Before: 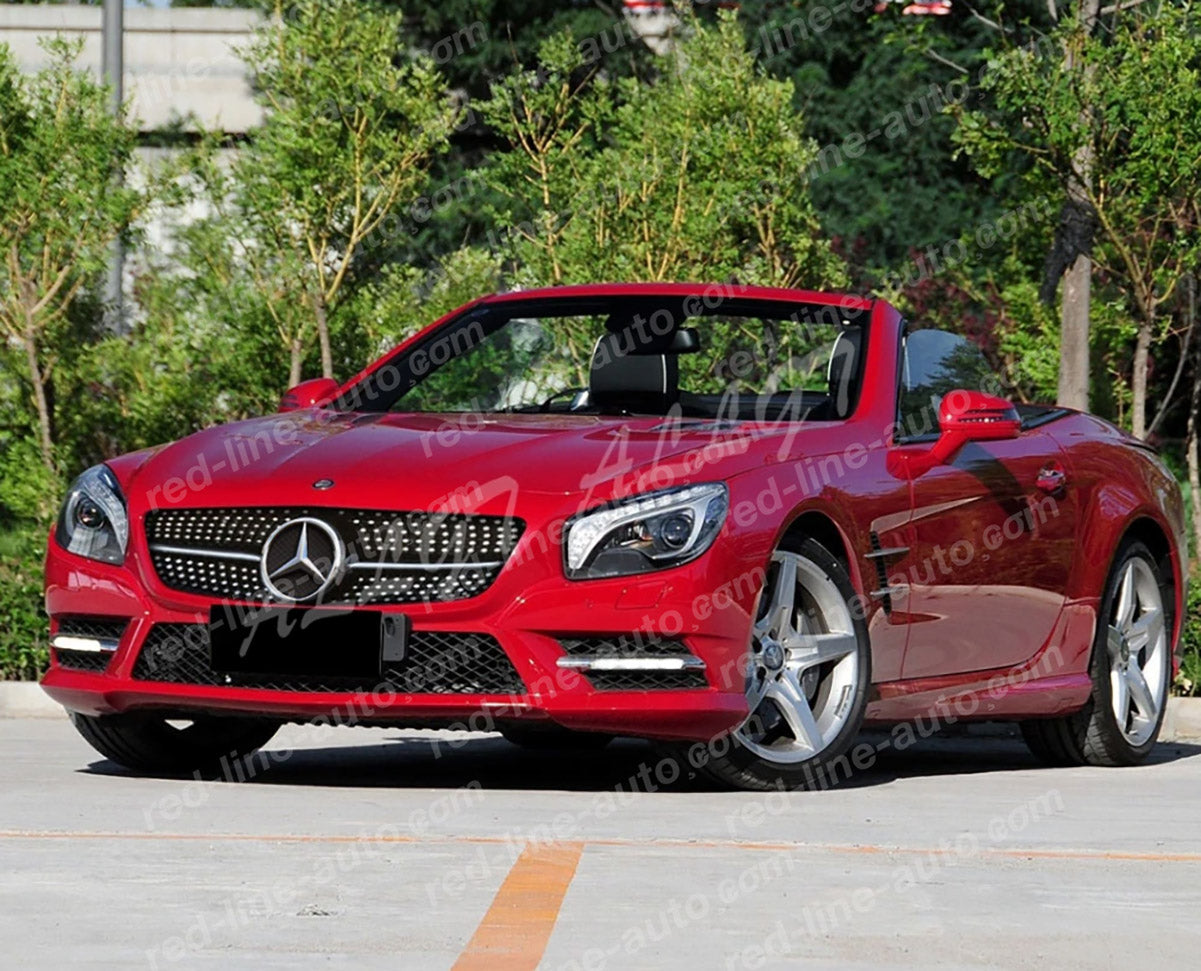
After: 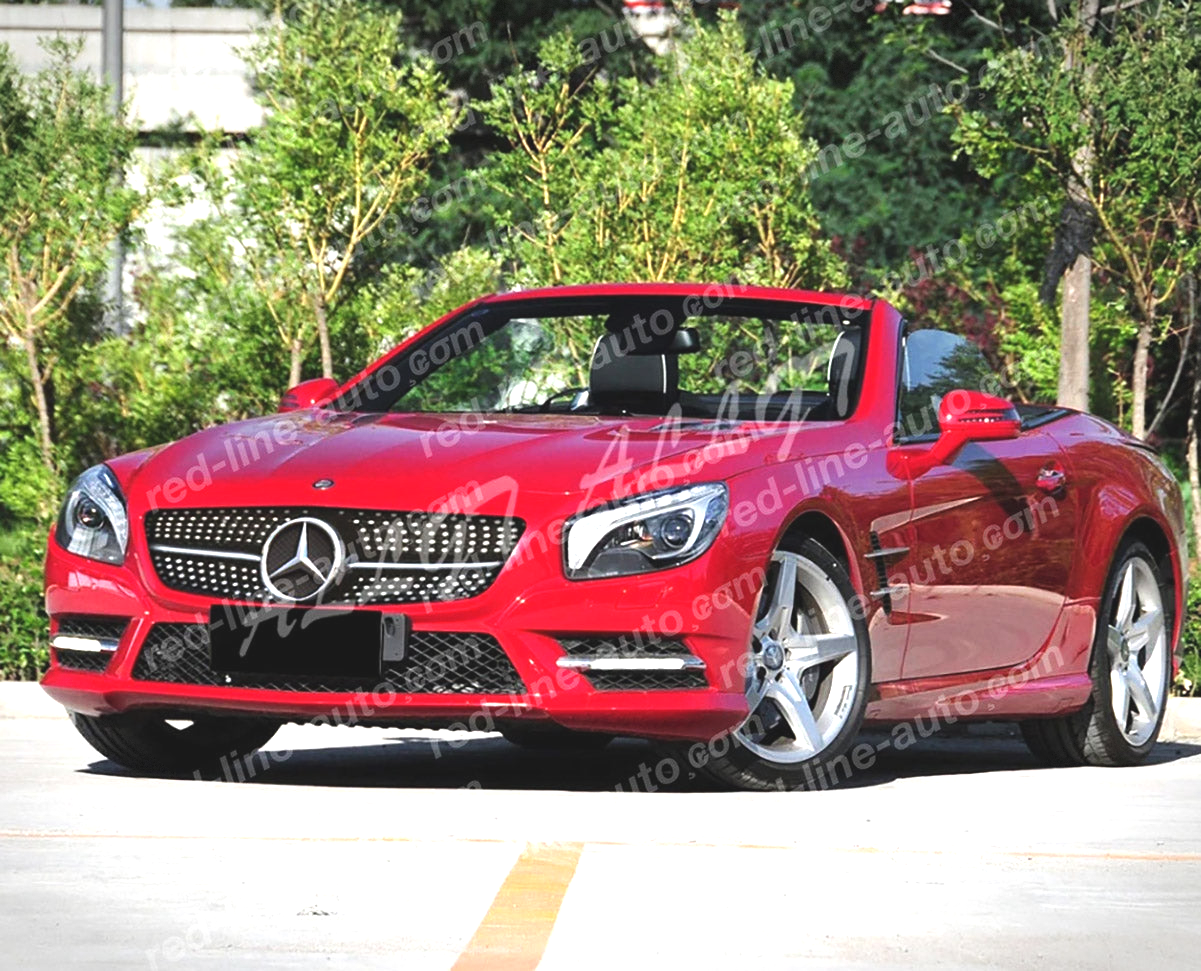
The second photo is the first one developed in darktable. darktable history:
vignetting: fall-off start 100%, brightness -0.406, saturation -0.3, width/height ratio 1.324, dithering 8-bit output, unbound false
exposure: black level correction -0.005, exposure 1 EV, compensate highlight preservation false
